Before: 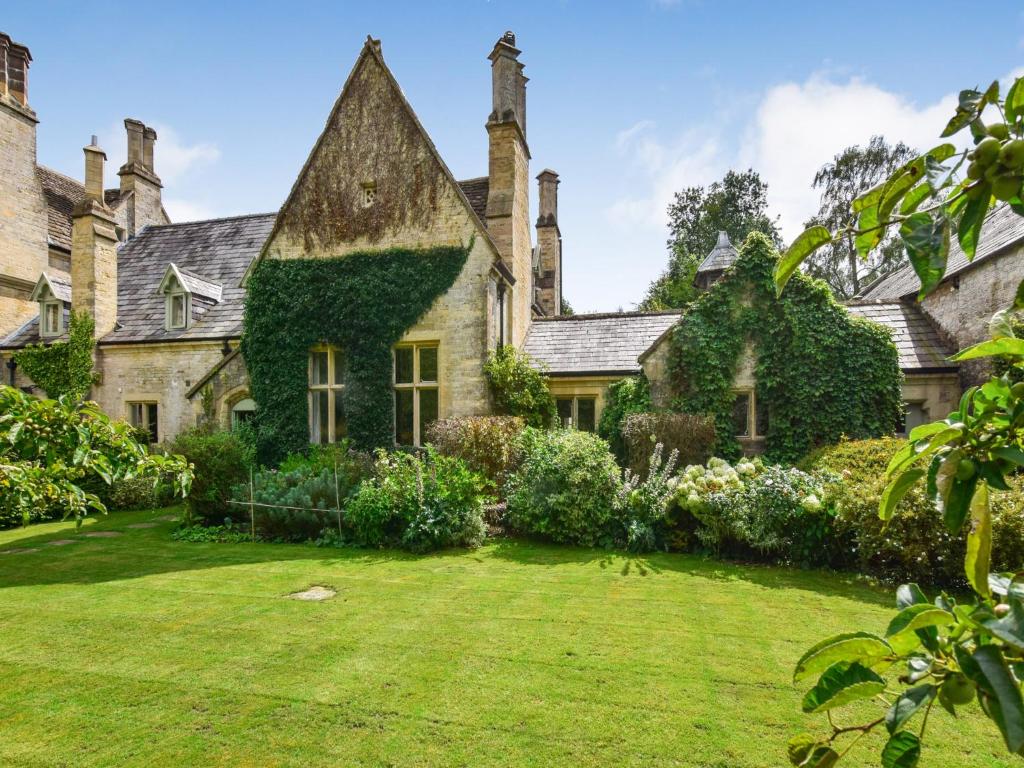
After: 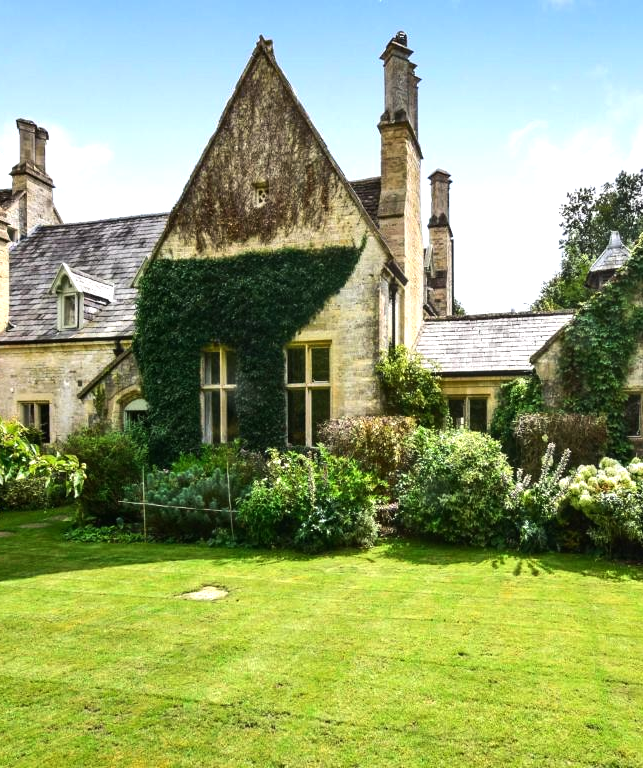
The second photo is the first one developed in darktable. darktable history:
tone equalizer: -8 EV -0.75 EV, -7 EV -0.7 EV, -6 EV -0.6 EV, -5 EV -0.4 EV, -3 EV 0.4 EV, -2 EV 0.6 EV, -1 EV 0.7 EV, +0 EV 0.75 EV, edges refinement/feathering 500, mask exposure compensation -1.57 EV, preserve details no
crop: left 10.644%, right 26.528%
